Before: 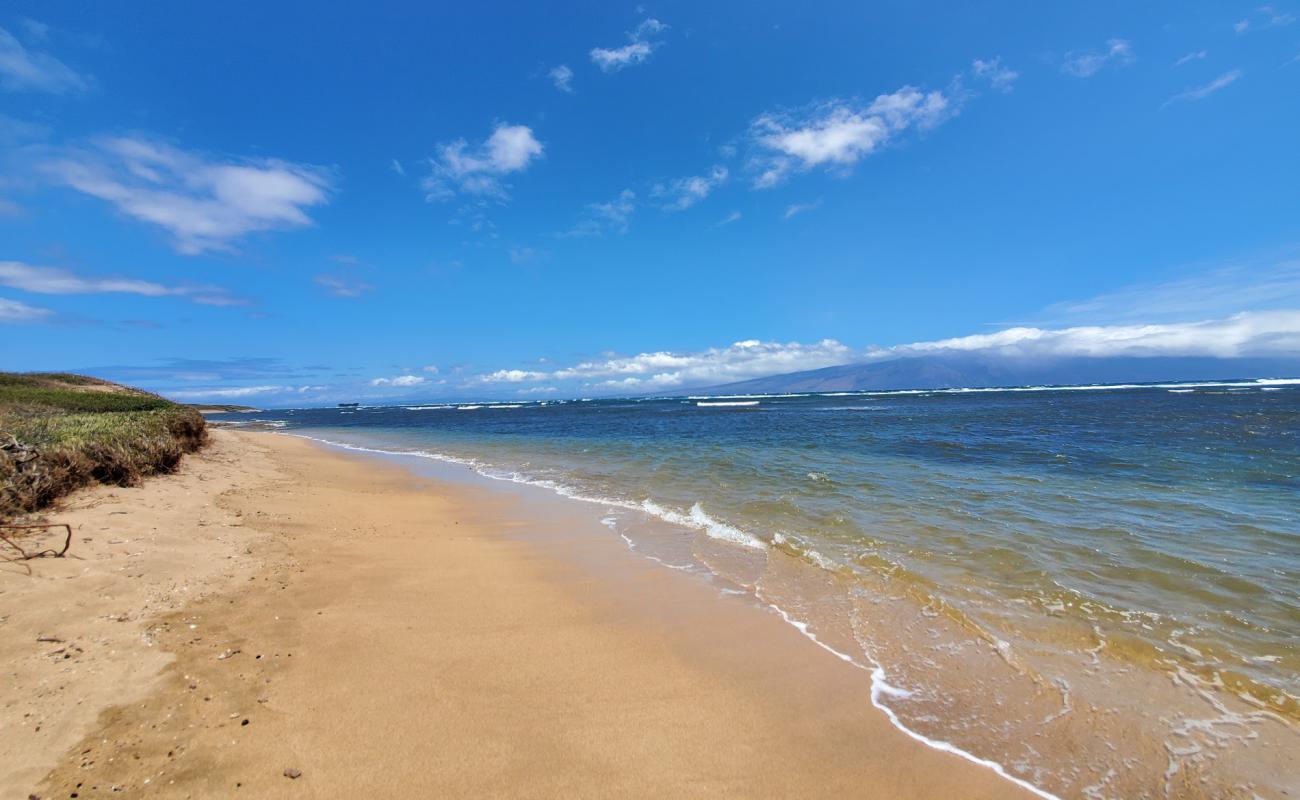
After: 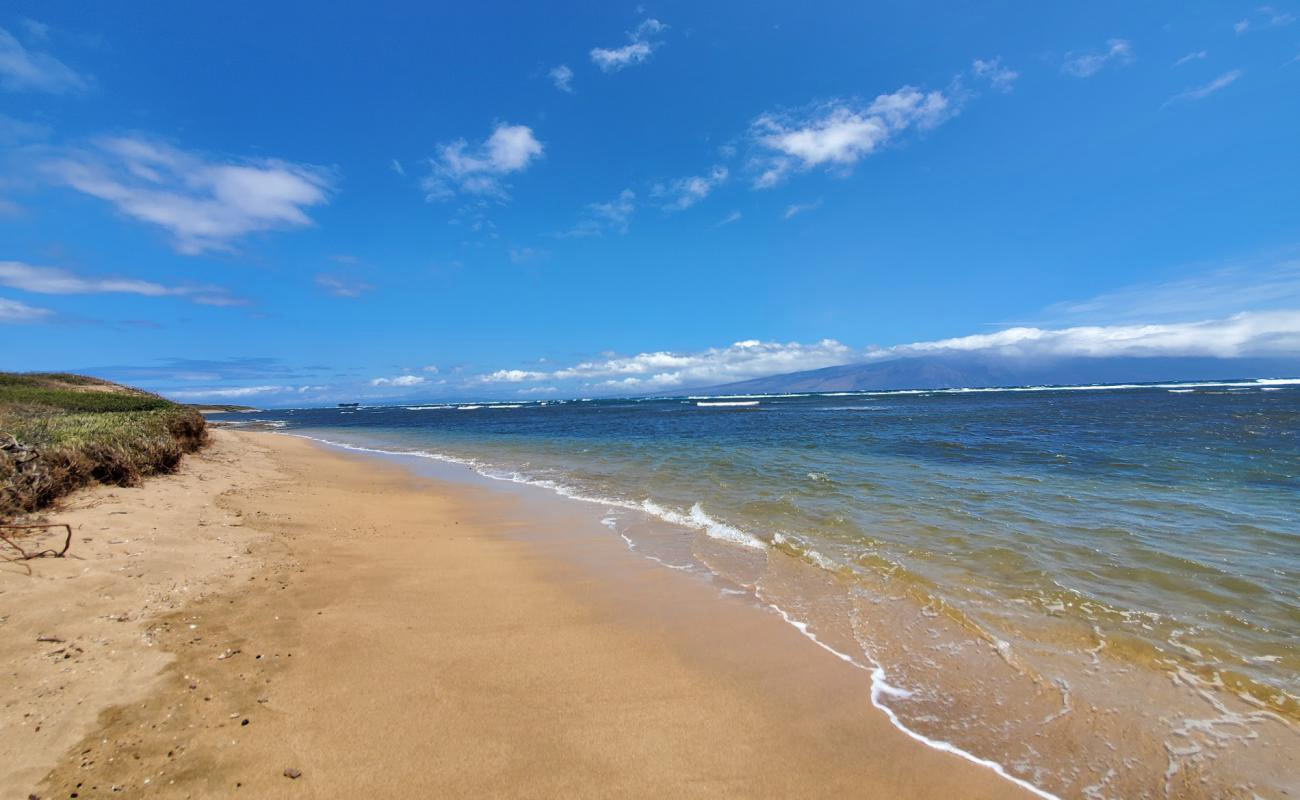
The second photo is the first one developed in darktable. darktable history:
shadows and highlights: shadows 25.87, highlights -47.98, soften with gaussian
